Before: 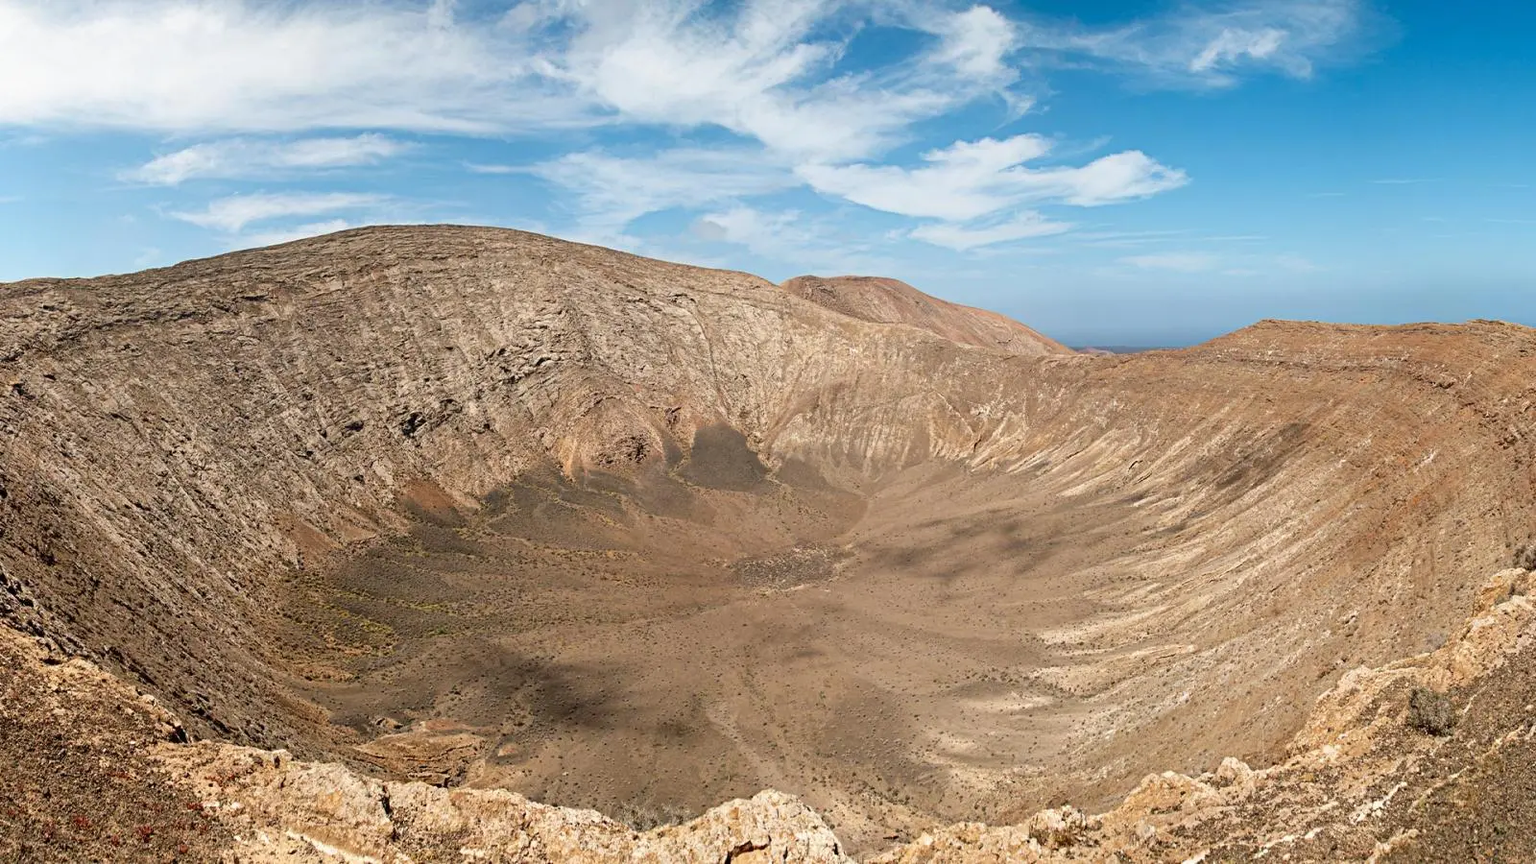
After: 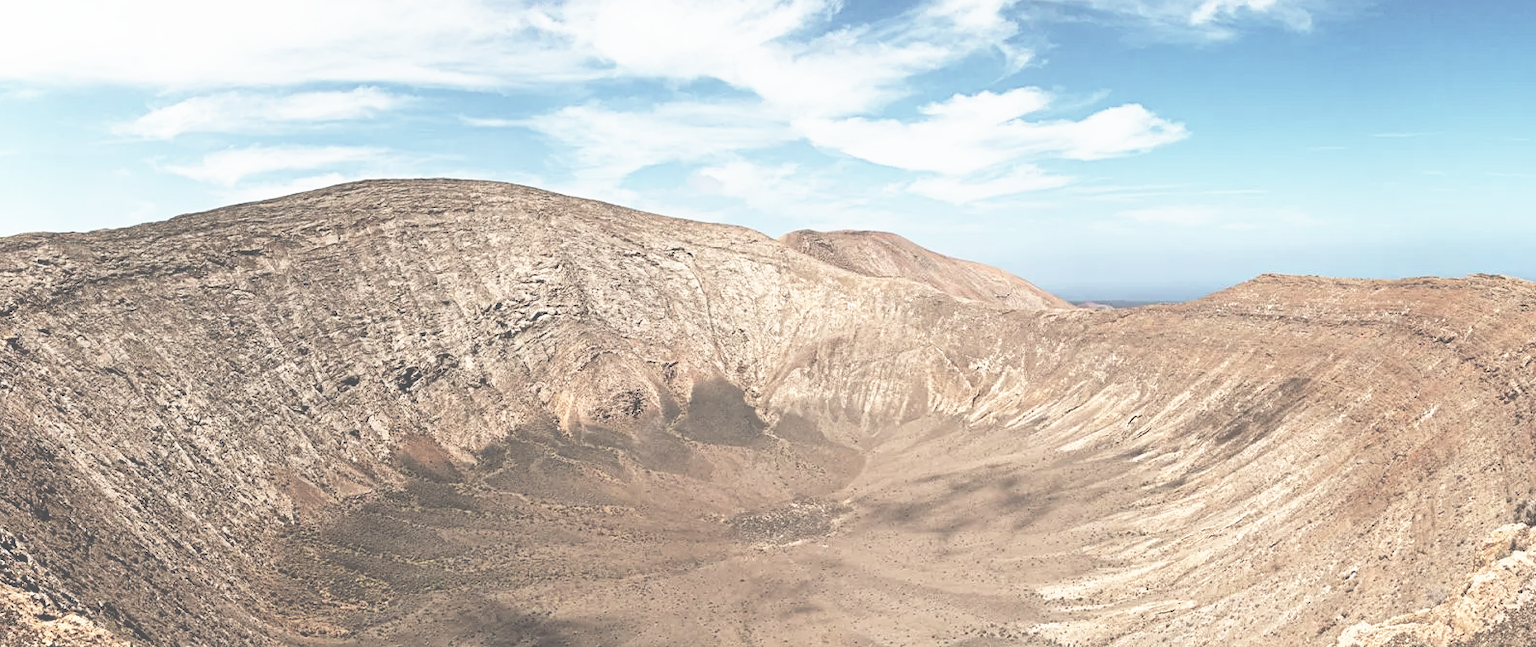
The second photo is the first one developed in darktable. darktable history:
crop: left 0.387%, top 5.469%, bottom 19.809%
base curve: curves: ch0 [(0, 0.036) (0.007, 0.037) (0.604, 0.887) (1, 1)], preserve colors none
contrast brightness saturation: brightness 0.18, saturation -0.5
